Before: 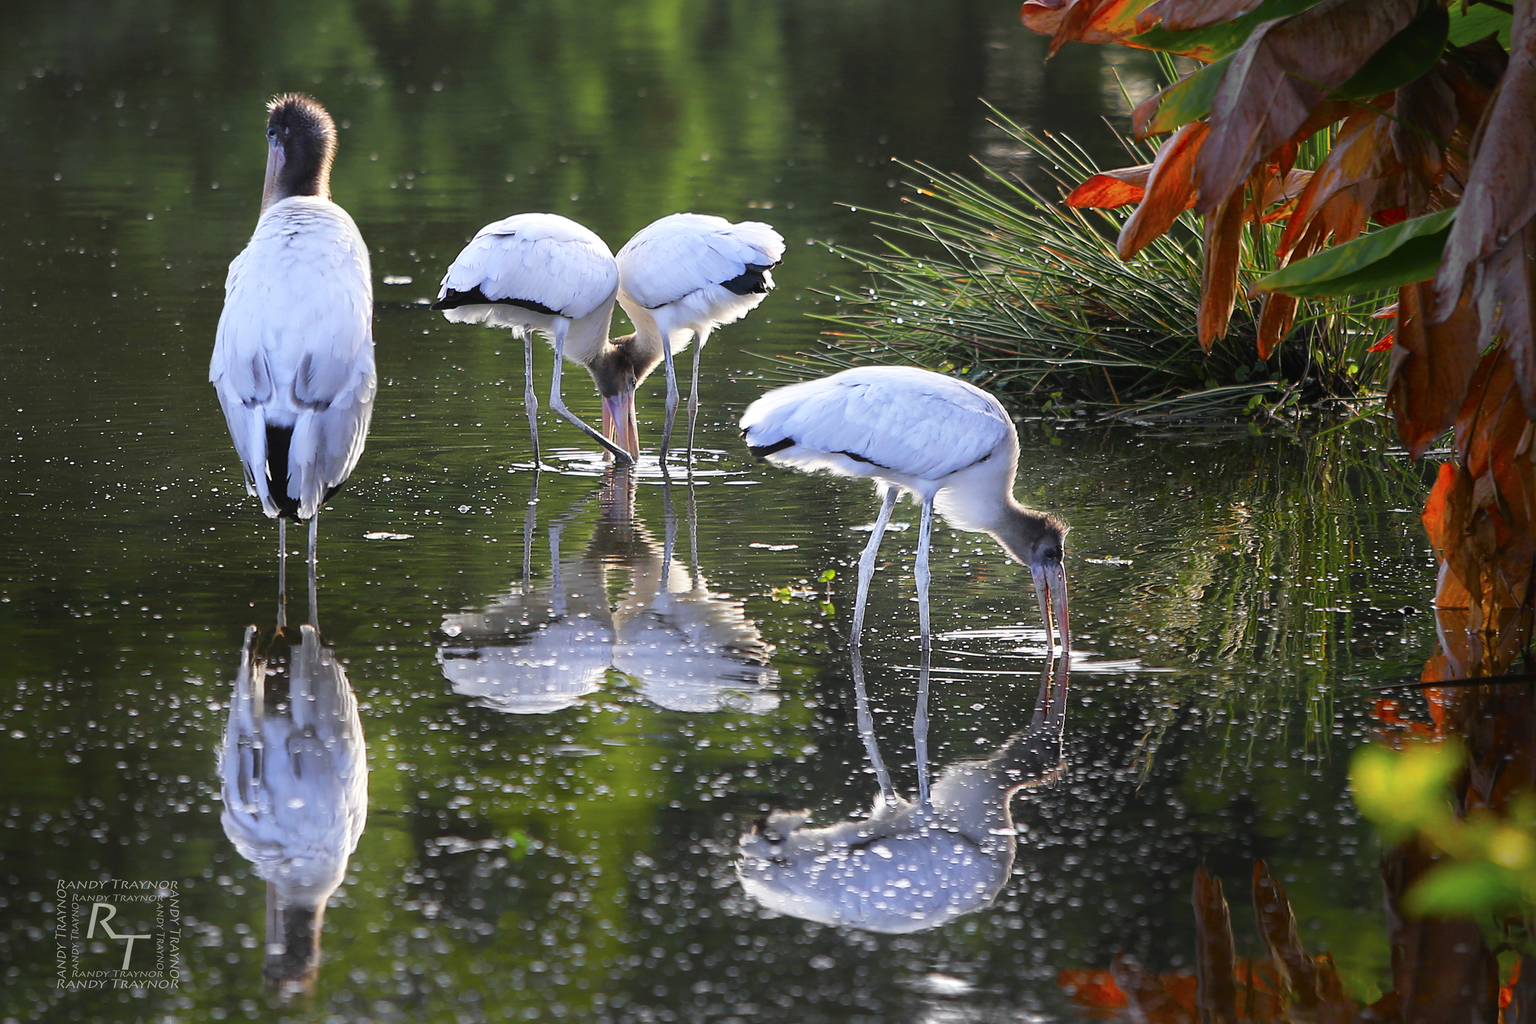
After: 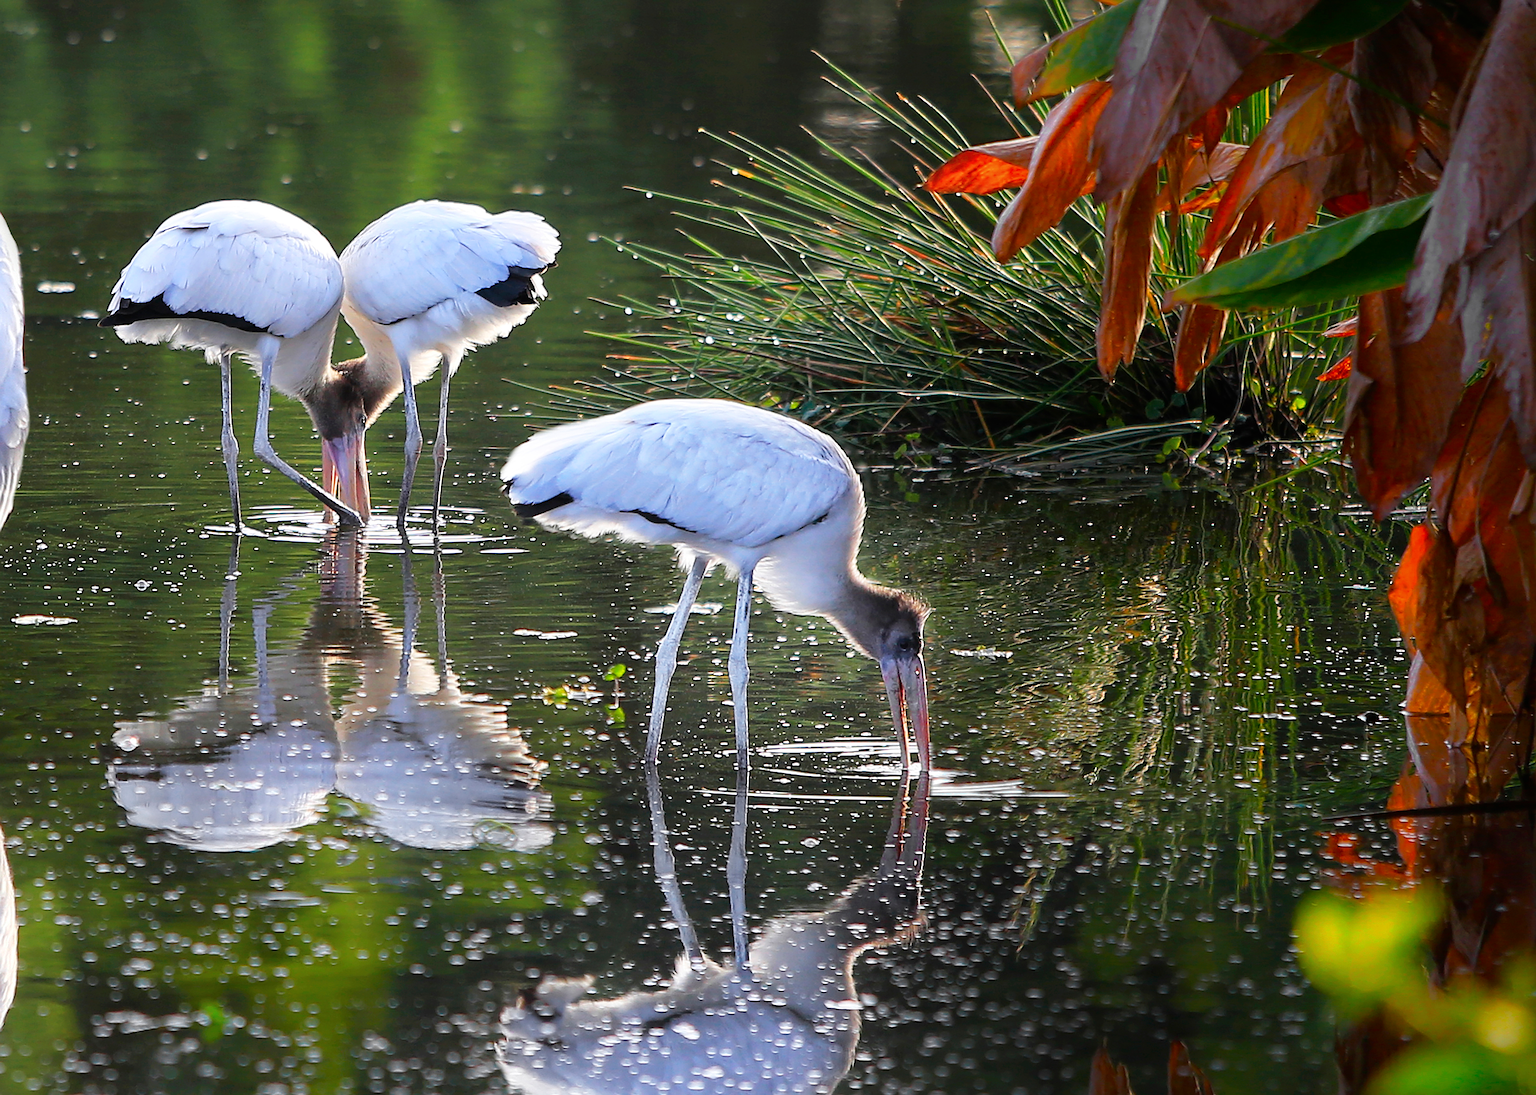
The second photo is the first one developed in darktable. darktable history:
sharpen: on, module defaults
crop: left 23.095%, top 5.827%, bottom 11.854%
white balance: emerald 1
